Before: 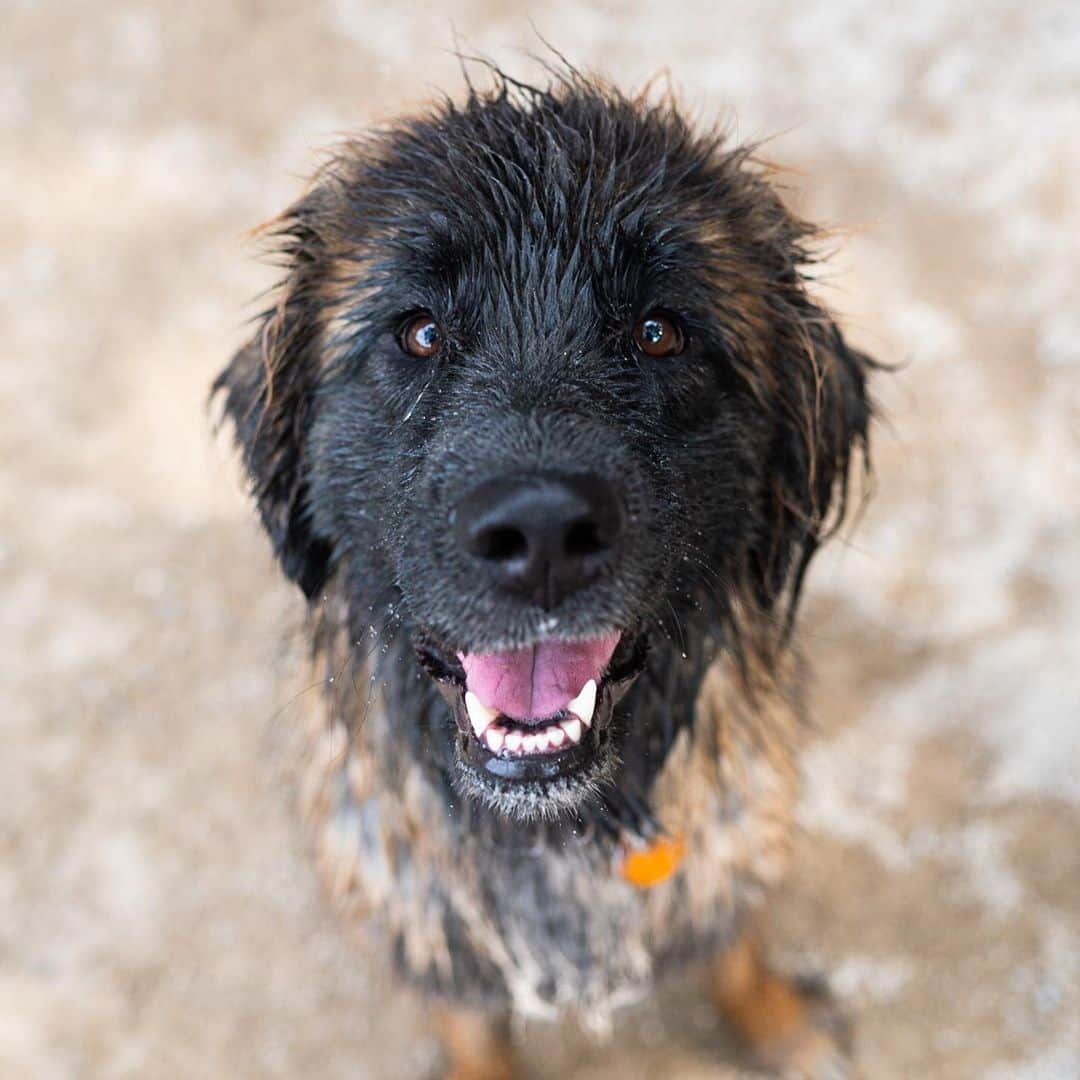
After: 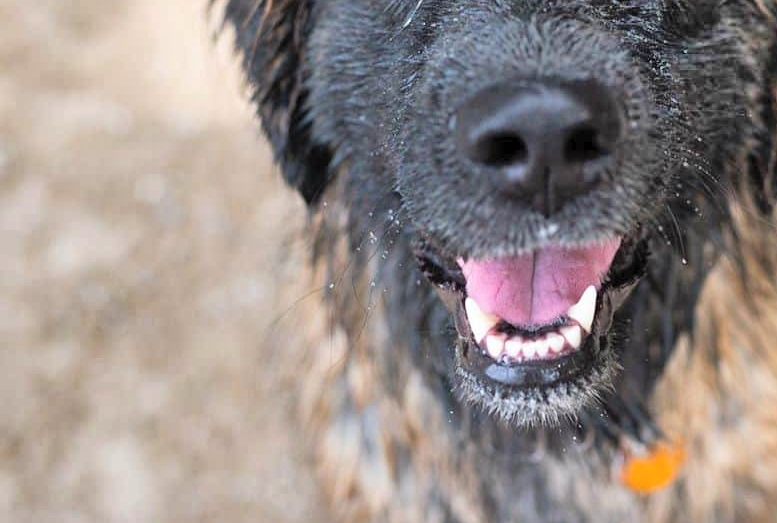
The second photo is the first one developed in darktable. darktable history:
shadows and highlights: shadows 75, highlights -60.85, soften with gaussian
crop: top 36.498%, right 27.964%, bottom 14.995%
contrast brightness saturation: brightness 0.13
